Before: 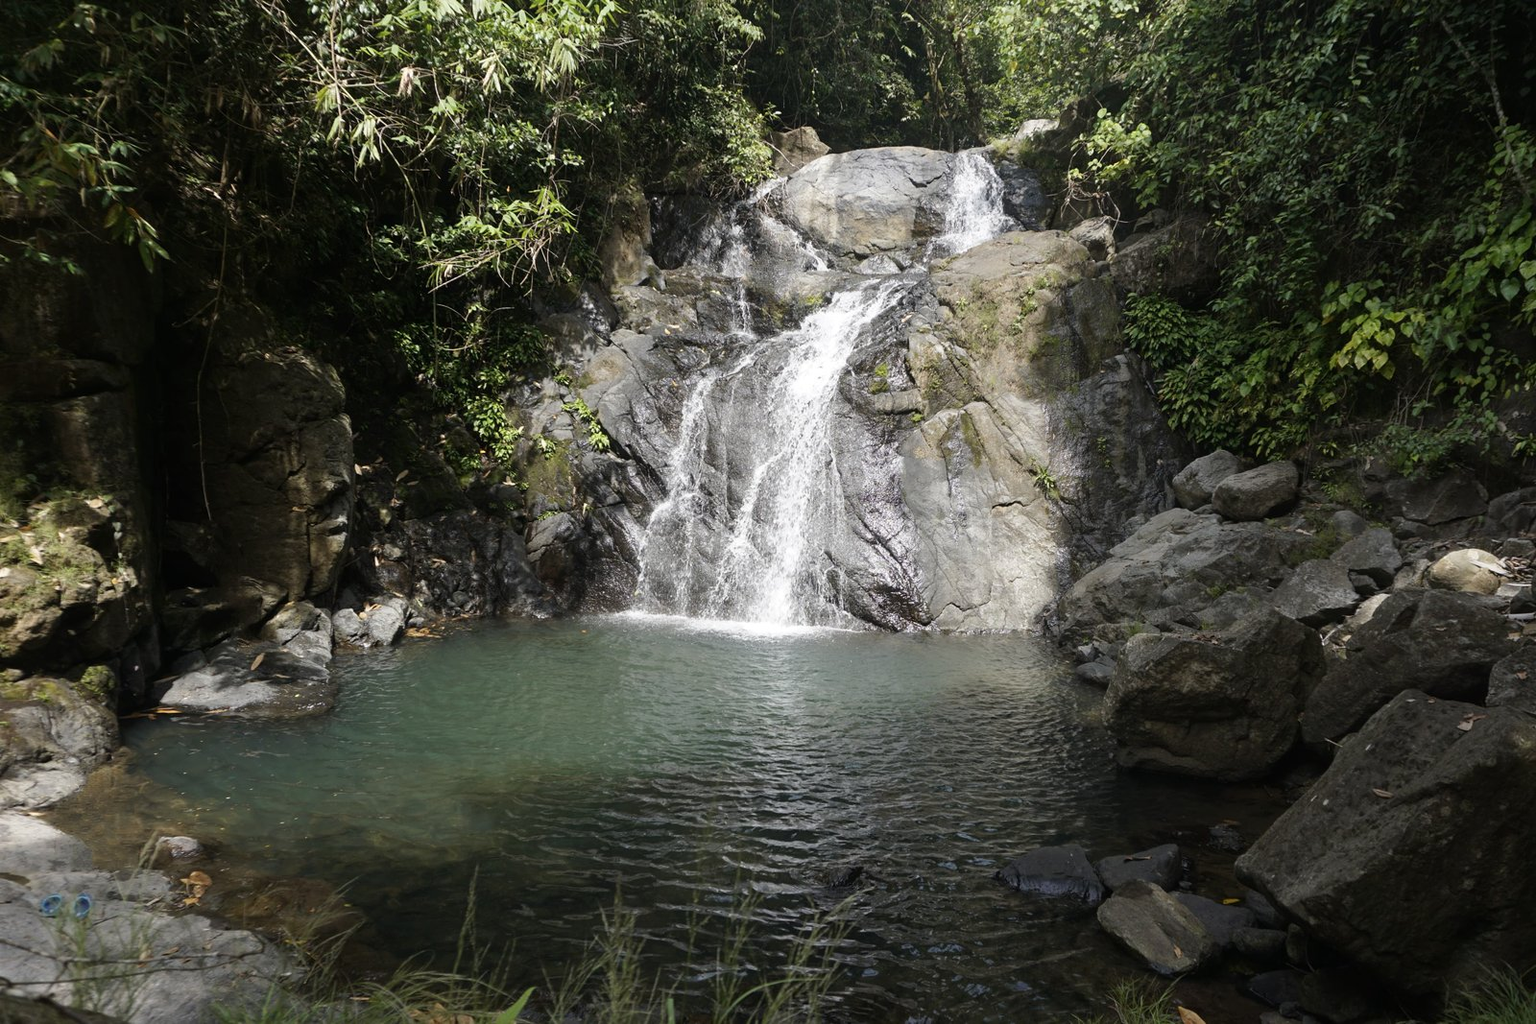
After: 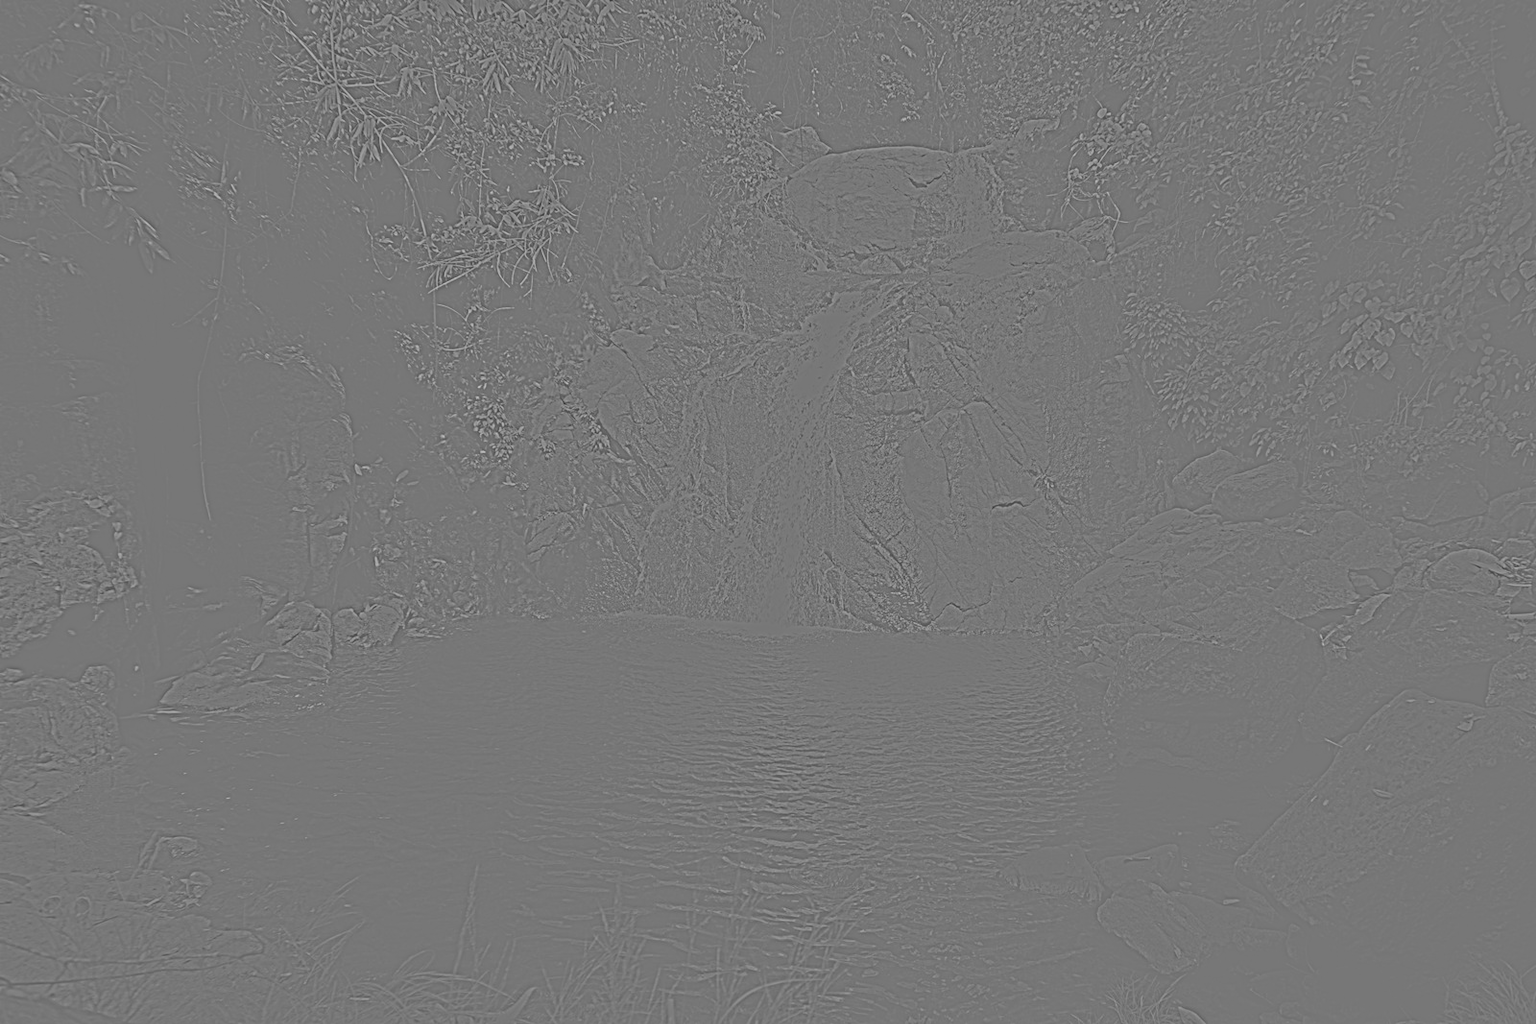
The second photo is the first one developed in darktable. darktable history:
highpass: sharpness 9.84%, contrast boost 9.94%
local contrast: on, module defaults
